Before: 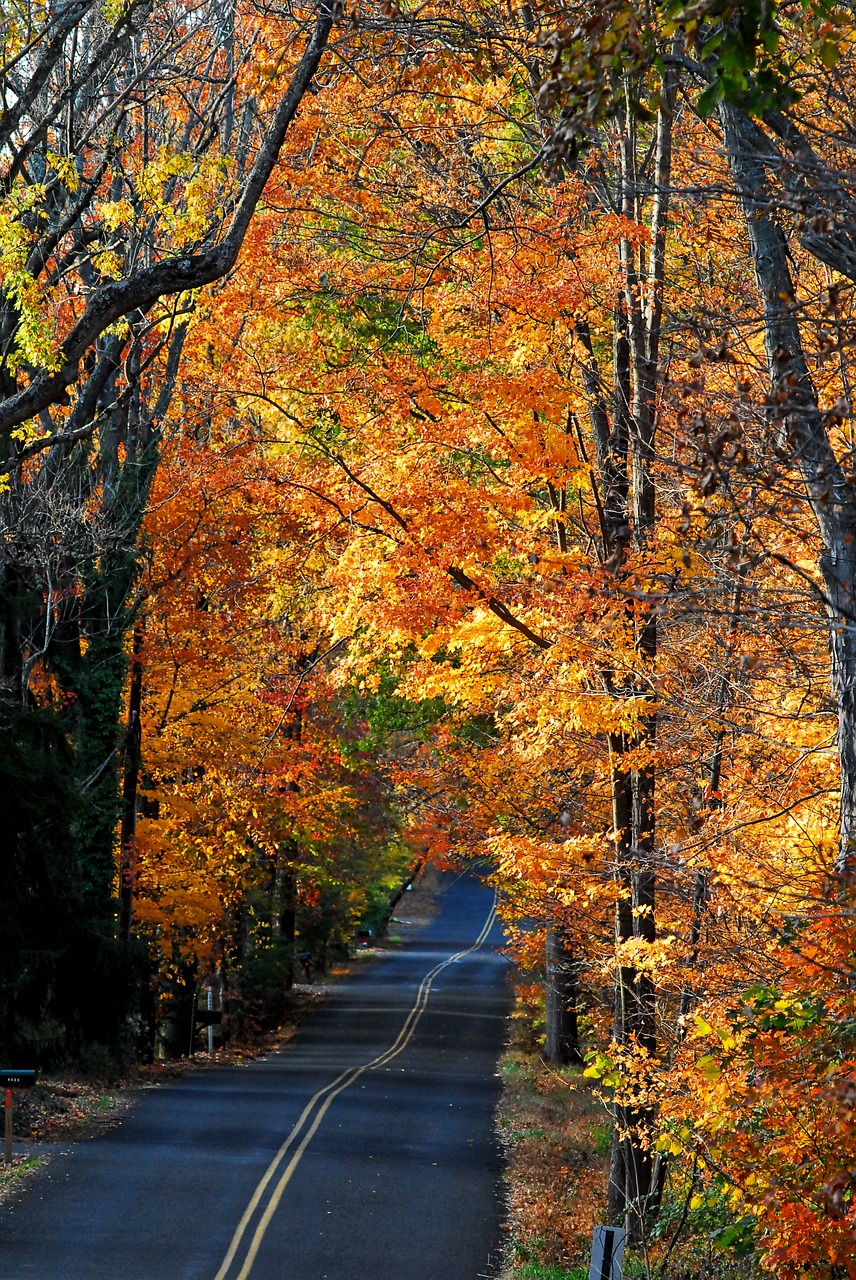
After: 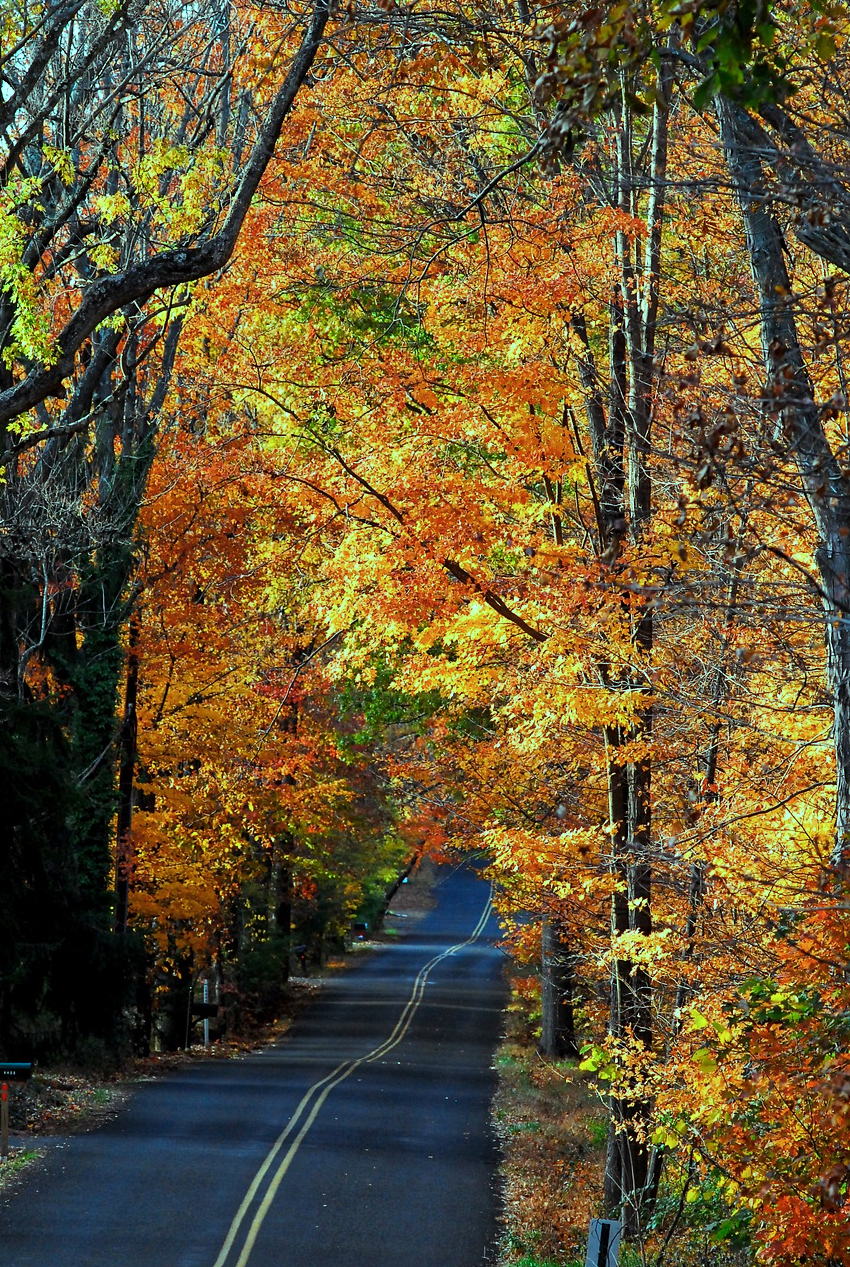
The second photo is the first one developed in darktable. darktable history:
color balance rgb: highlights gain › chroma 5.377%, highlights gain › hue 196.77°, linear chroma grading › mid-tones 7.404%, perceptual saturation grading › global saturation -0.09%
crop: left 0.488%, top 0.599%, right 0.197%, bottom 0.357%
